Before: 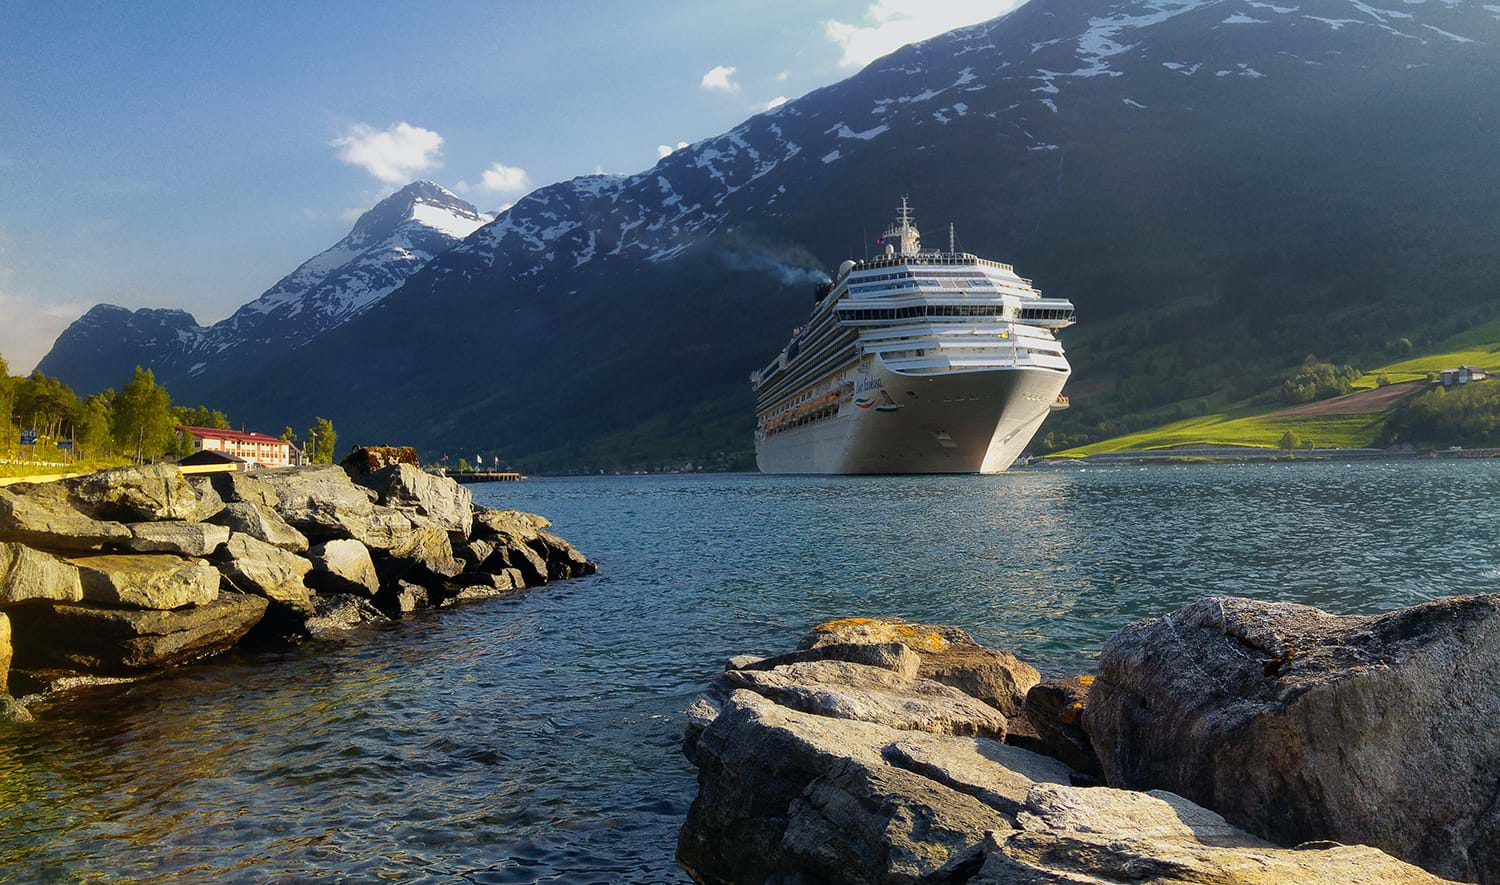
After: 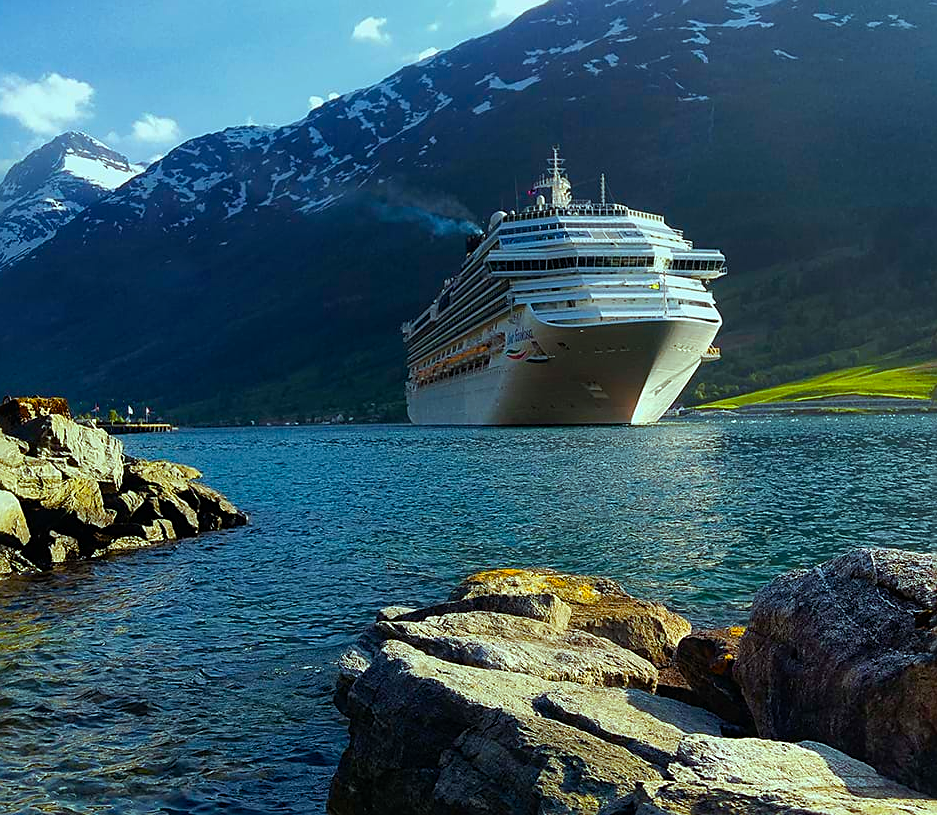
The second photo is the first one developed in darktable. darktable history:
exposure: exposure -0.111 EV, compensate highlight preservation false
sharpen: on, module defaults
crop and rotate: left 23.315%, top 5.626%, right 14.187%, bottom 2.255%
color balance rgb: highlights gain › chroma 4.103%, highlights gain › hue 202.02°, perceptual saturation grading › global saturation 27.582%, perceptual saturation grading › highlights -25.705%, perceptual saturation grading › shadows 23.986%, global vibrance 24.99%, contrast 9.447%
